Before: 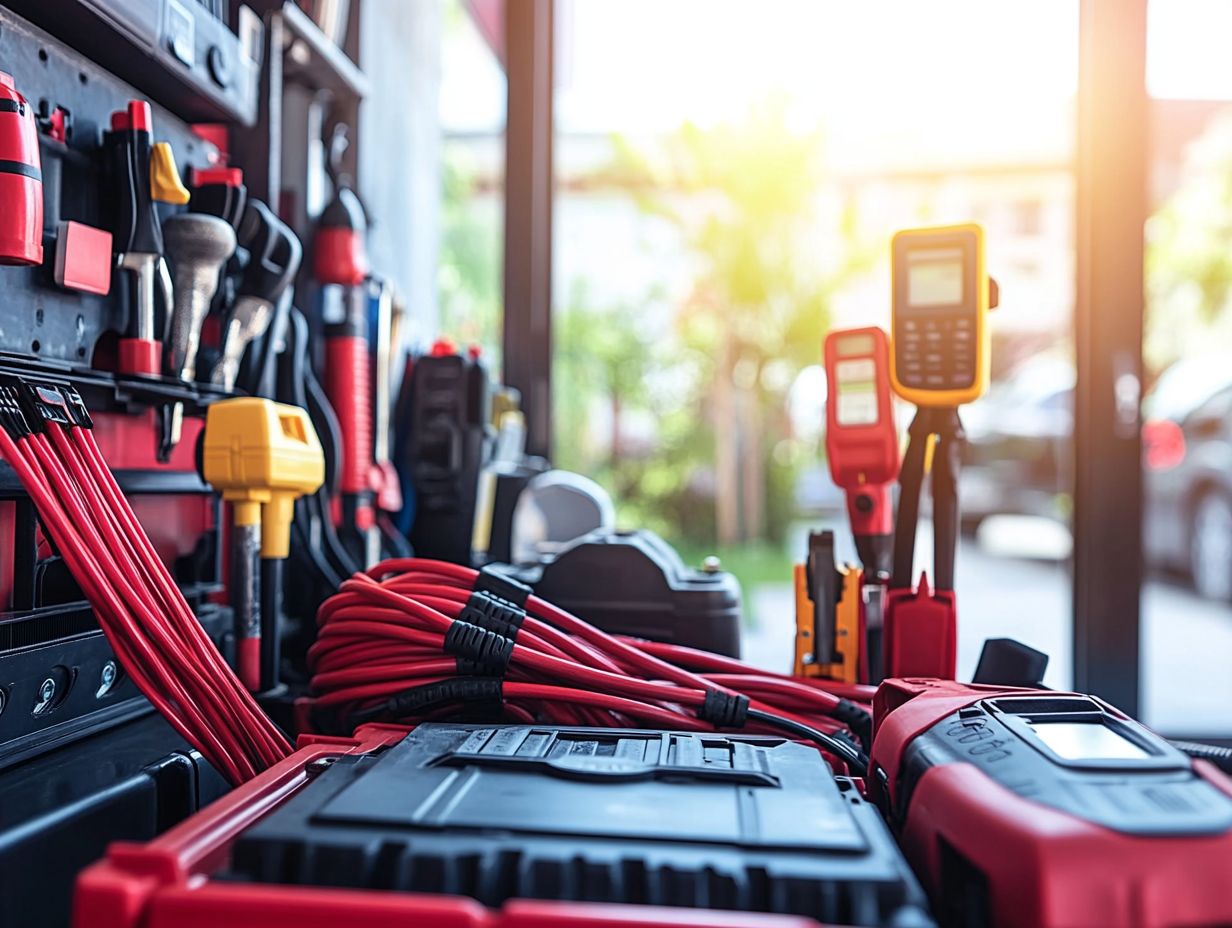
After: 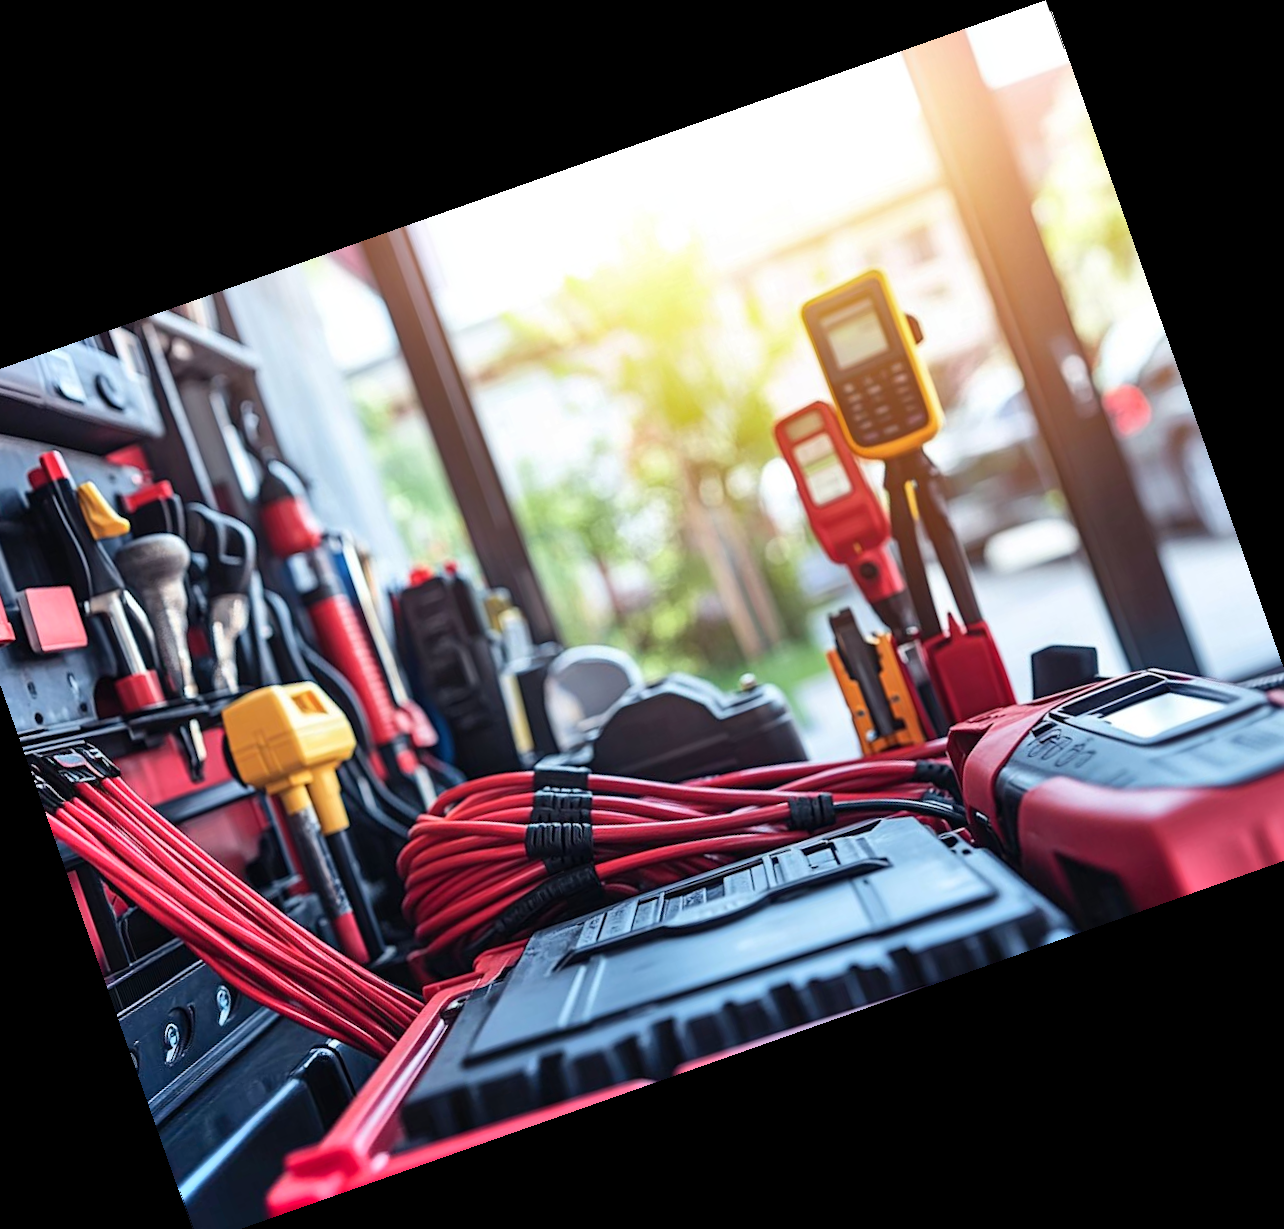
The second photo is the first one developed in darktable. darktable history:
shadows and highlights: low approximation 0.01, soften with gaussian
crop and rotate: angle 19.43°, left 6.812%, right 4.125%, bottom 1.087%
rotate and perspective: rotation -1.42°, crop left 0.016, crop right 0.984, crop top 0.035, crop bottom 0.965
